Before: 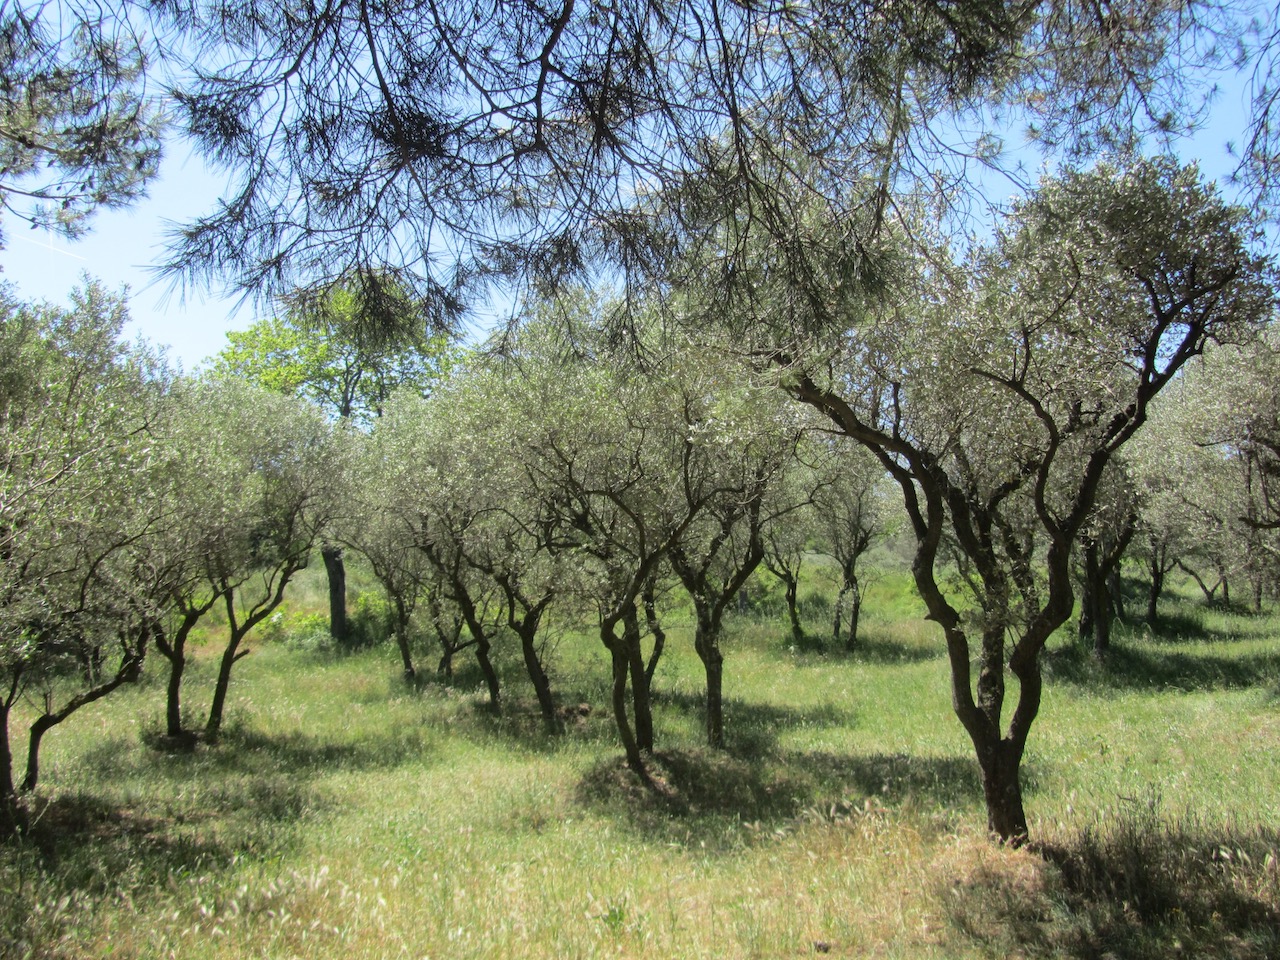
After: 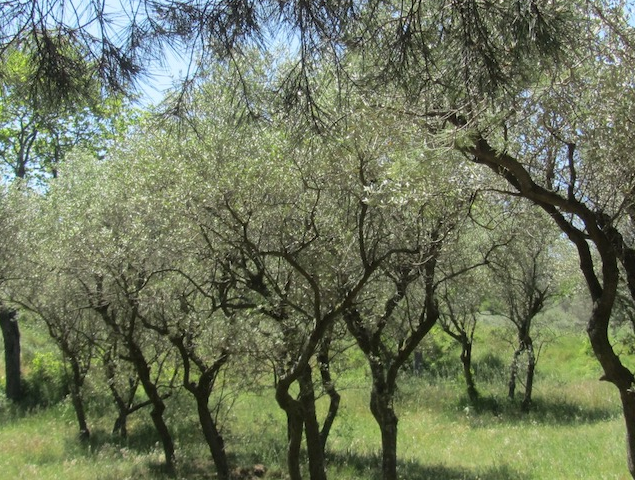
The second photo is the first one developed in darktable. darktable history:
crop: left 25.411%, top 24.925%, right 24.919%, bottom 25.029%
